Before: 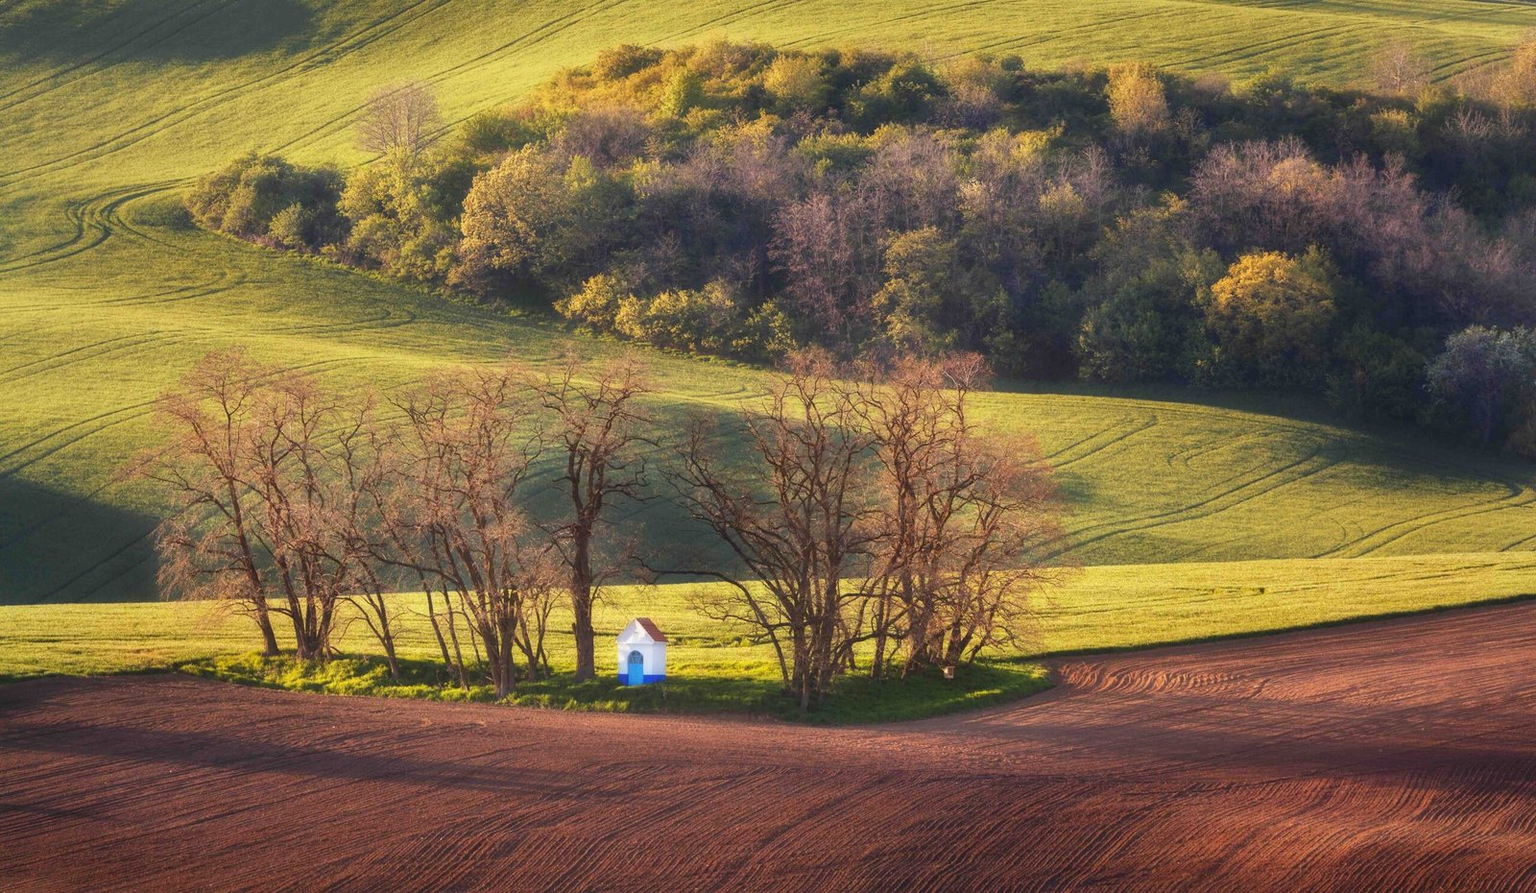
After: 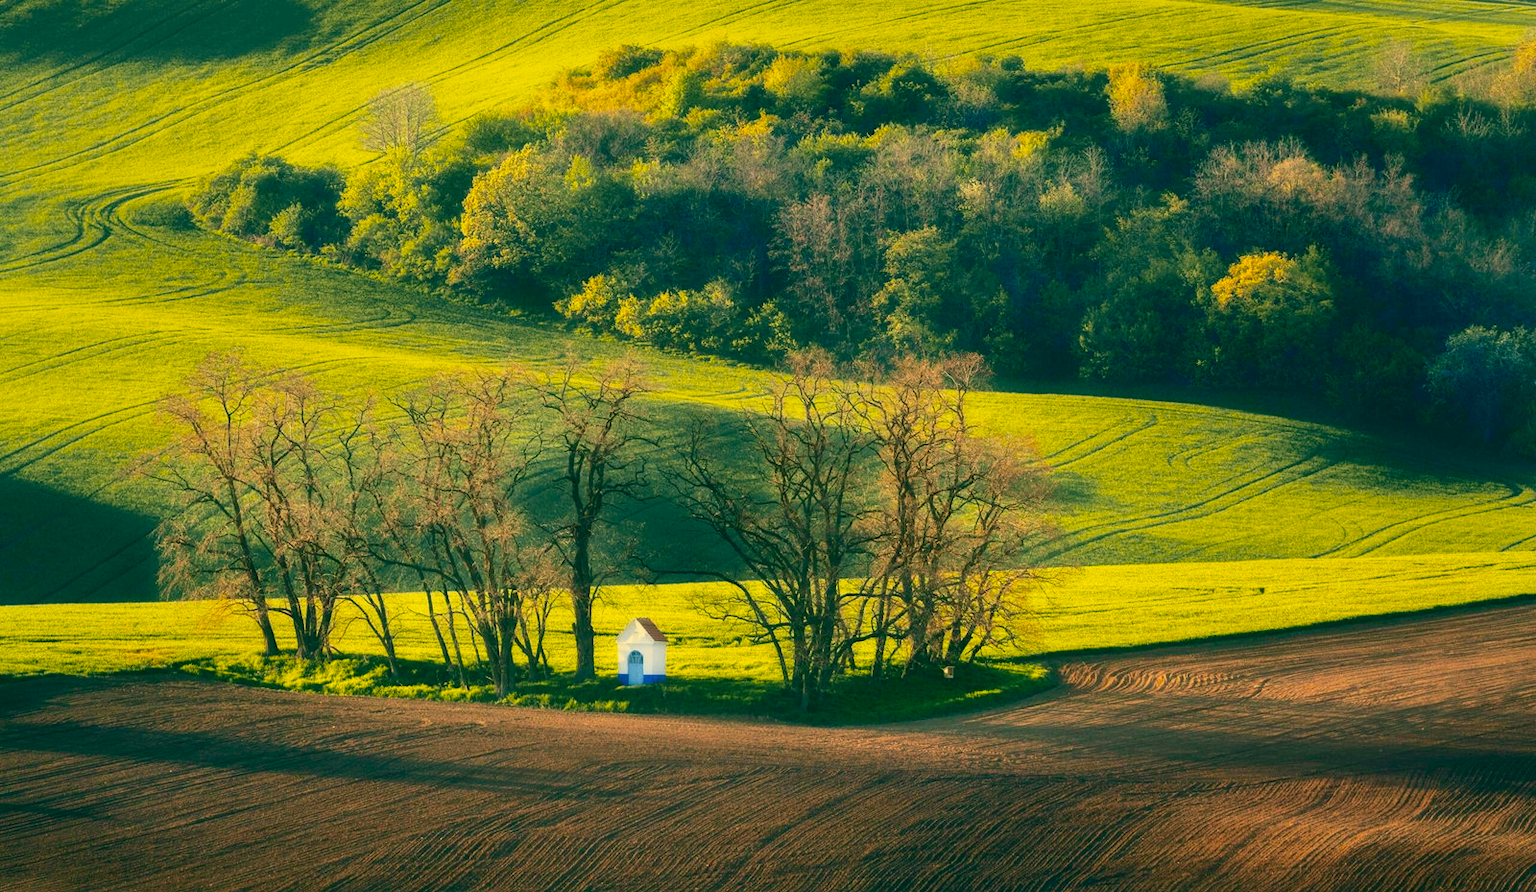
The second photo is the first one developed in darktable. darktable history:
color correction: highlights a* 1.91, highlights b* 34.25, shadows a* -37.38, shadows b* -5.44
tone curve: curves: ch0 [(0, 0) (0.087, 0.054) (0.281, 0.245) (0.506, 0.526) (0.8, 0.824) (0.994, 0.955)]; ch1 [(0, 0) (0.27, 0.195) (0.406, 0.435) (0.452, 0.474) (0.495, 0.5) (0.514, 0.508) (0.563, 0.584) (0.654, 0.689) (1, 1)]; ch2 [(0, 0) (0.269, 0.299) (0.459, 0.441) (0.498, 0.499) (0.523, 0.52) (0.551, 0.549) (0.633, 0.625) (0.659, 0.681) (0.718, 0.764) (1, 1)], color space Lab, independent channels, preserve colors none
